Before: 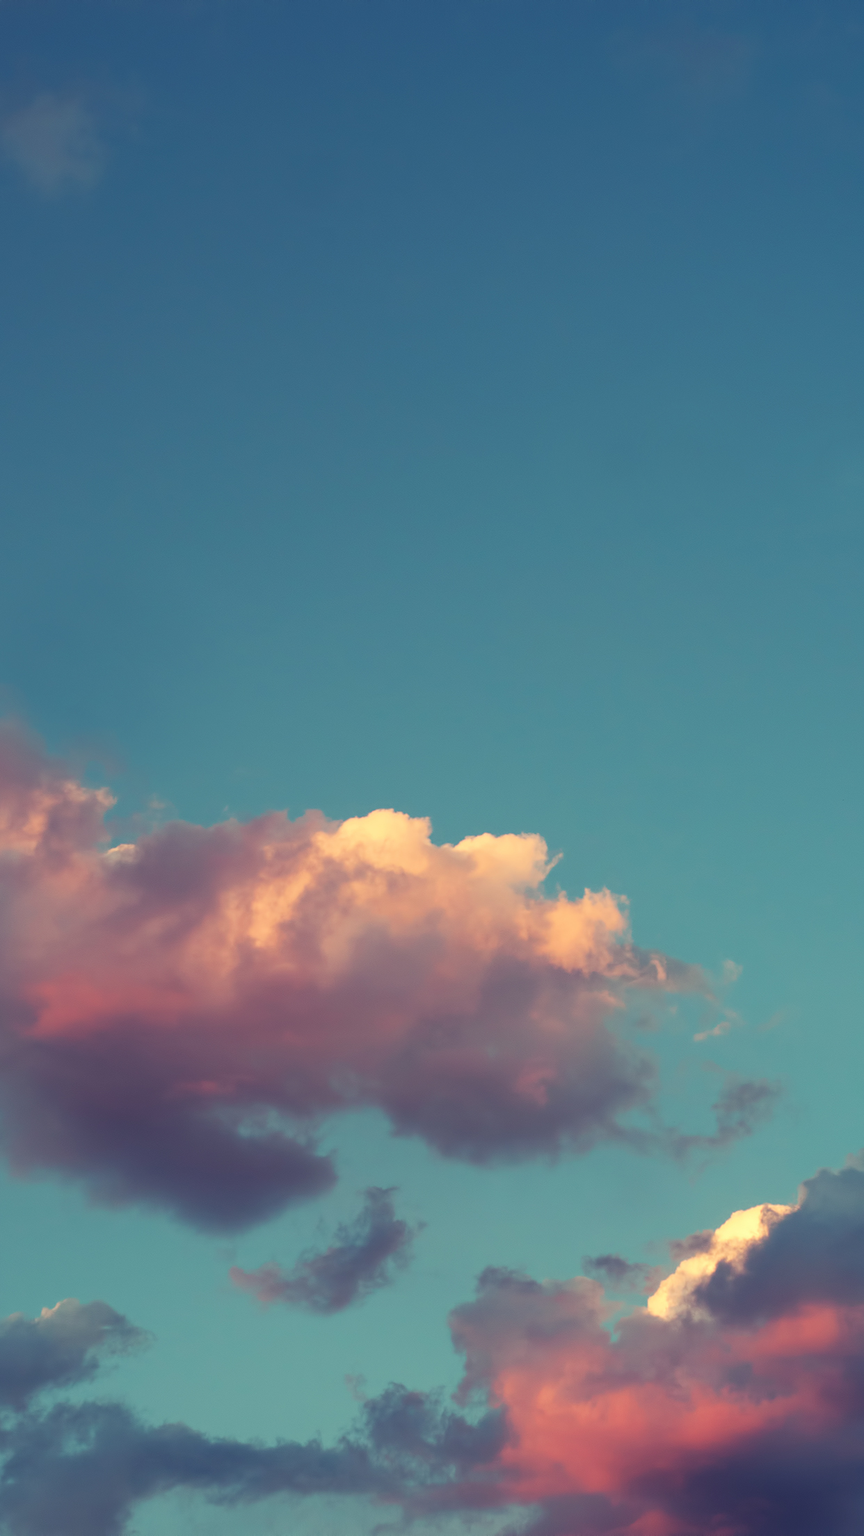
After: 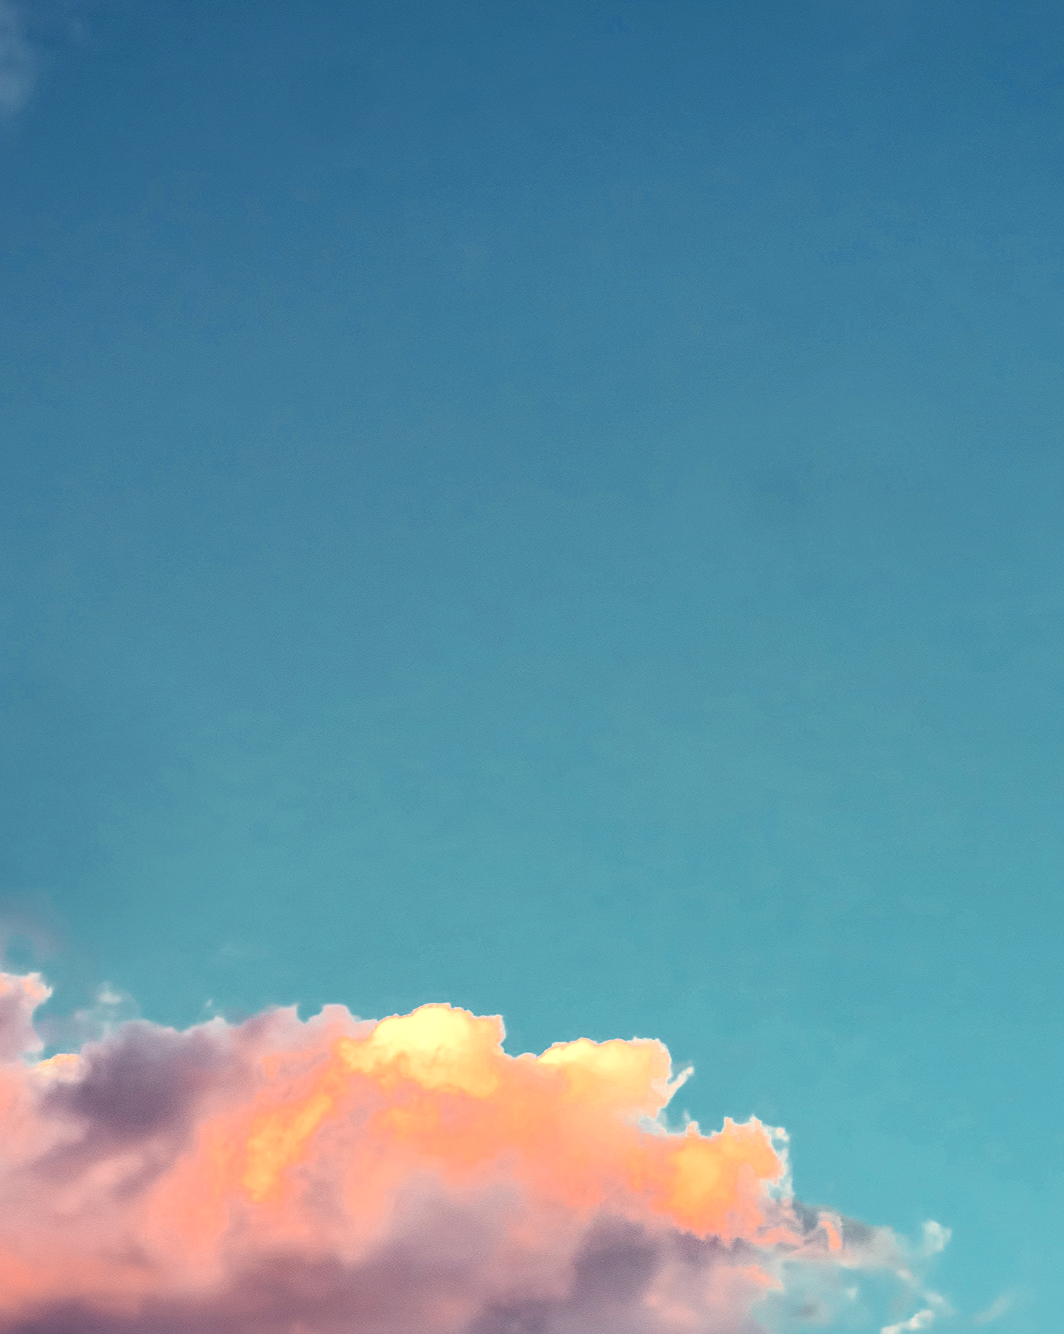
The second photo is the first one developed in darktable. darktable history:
color zones: curves: ch0 [(0, 0.5) (0.125, 0.4) (0.25, 0.5) (0.375, 0.4) (0.5, 0.4) (0.625, 0.35) (0.75, 0.35) (0.875, 0.5)]; ch1 [(0, 0.35) (0.125, 0.45) (0.25, 0.35) (0.375, 0.35) (0.5, 0.35) (0.625, 0.35) (0.75, 0.45) (0.875, 0.35)]; ch2 [(0, 0.6) (0.125, 0.5) (0.25, 0.5) (0.375, 0.6) (0.5, 0.6) (0.625, 0.5) (0.75, 0.5) (0.875, 0.5)]
local contrast: on, module defaults
shadows and highlights: shadows 32.83, highlights -47.7, soften with gaussian
white balance: emerald 1
rgb curve: curves: ch0 [(0, 0) (0.21, 0.15) (0.24, 0.21) (0.5, 0.75) (0.75, 0.96) (0.89, 0.99) (1, 1)]; ch1 [(0, 0.02) (0.21, 0.13) (0.25, 0.2) (0.5, 0.67) (0.75, 0.9) (0.89, 0.97) (1, 1)]; ch2 [(0, 0.02) (0.21, 0.13) (0.25, 0.2) (0.5, 0.67) (0.75, 0.9) (0.89, 0.97) (1, 1)], compensate middle gray true
crop and rotate: left 9.345%, top 7.22%, right 4.982%, bottom 32.331%
color balance: contrast 8.5%, output saturation 105%
